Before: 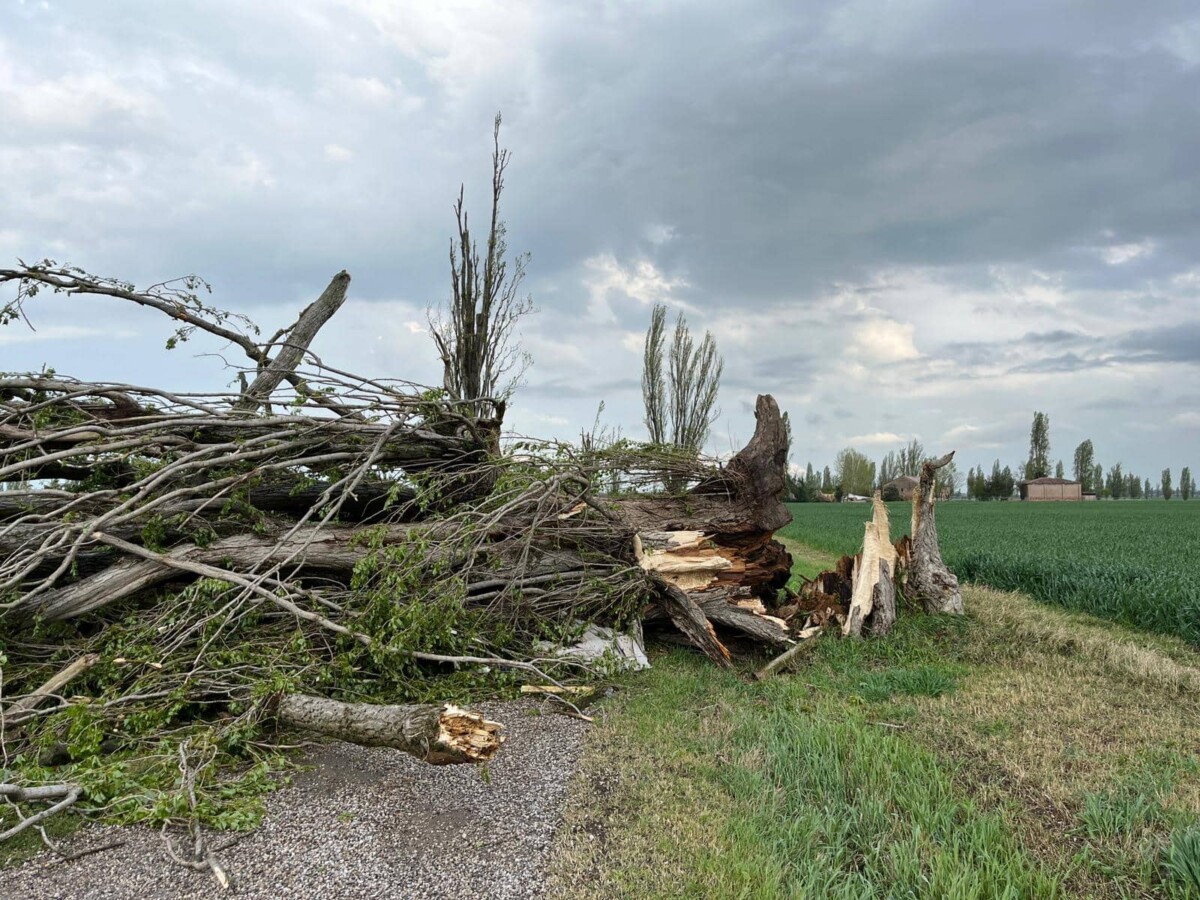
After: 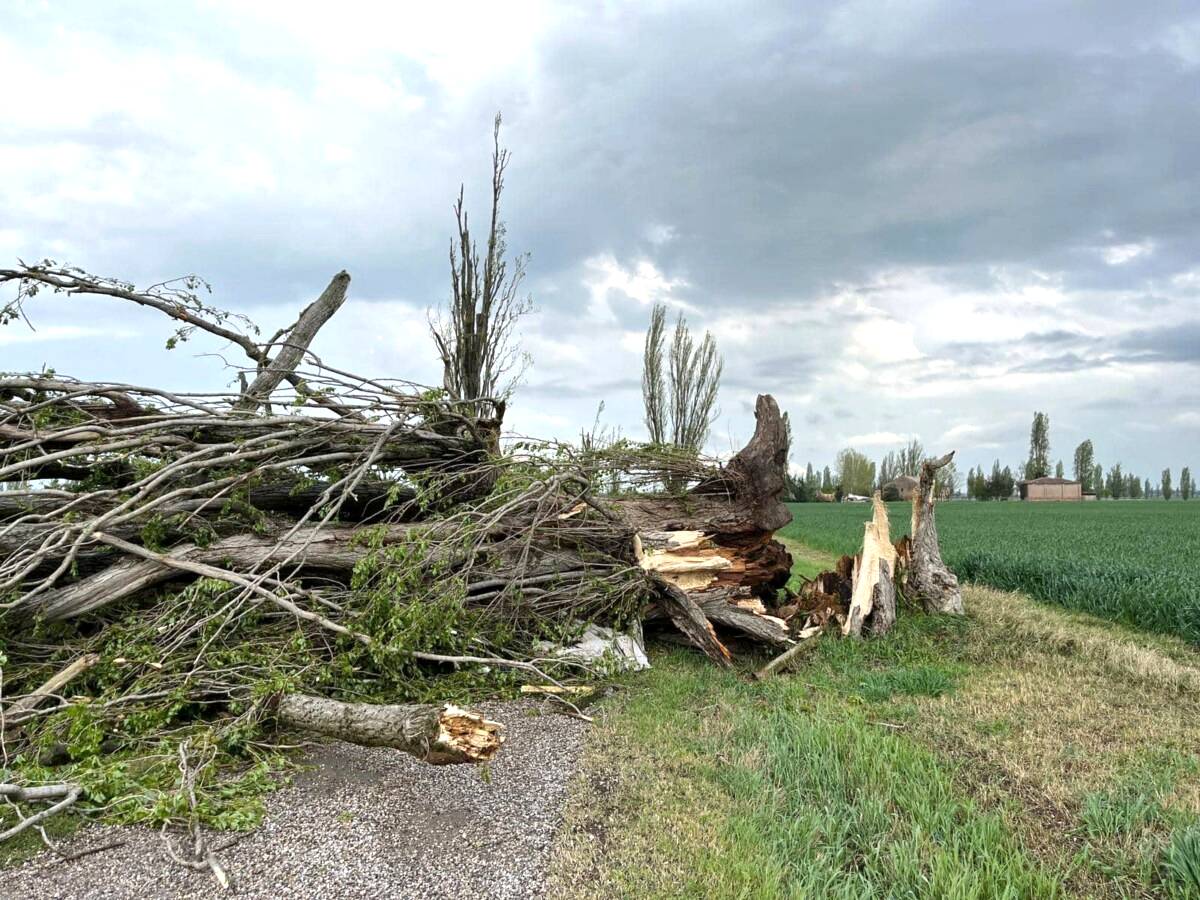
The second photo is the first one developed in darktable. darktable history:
exposure: black level correction 0.001, exposure 0.5 EV, compensate highlight preservation false
color zones: curves: ch0 [(0, 0.5) (0.143, 0.5) (0.286, 0.5) (0.429, 0.495) (0.571, 0.437) (0.714, 0.44) (0.857, 0.496) (1, 0.5)]
